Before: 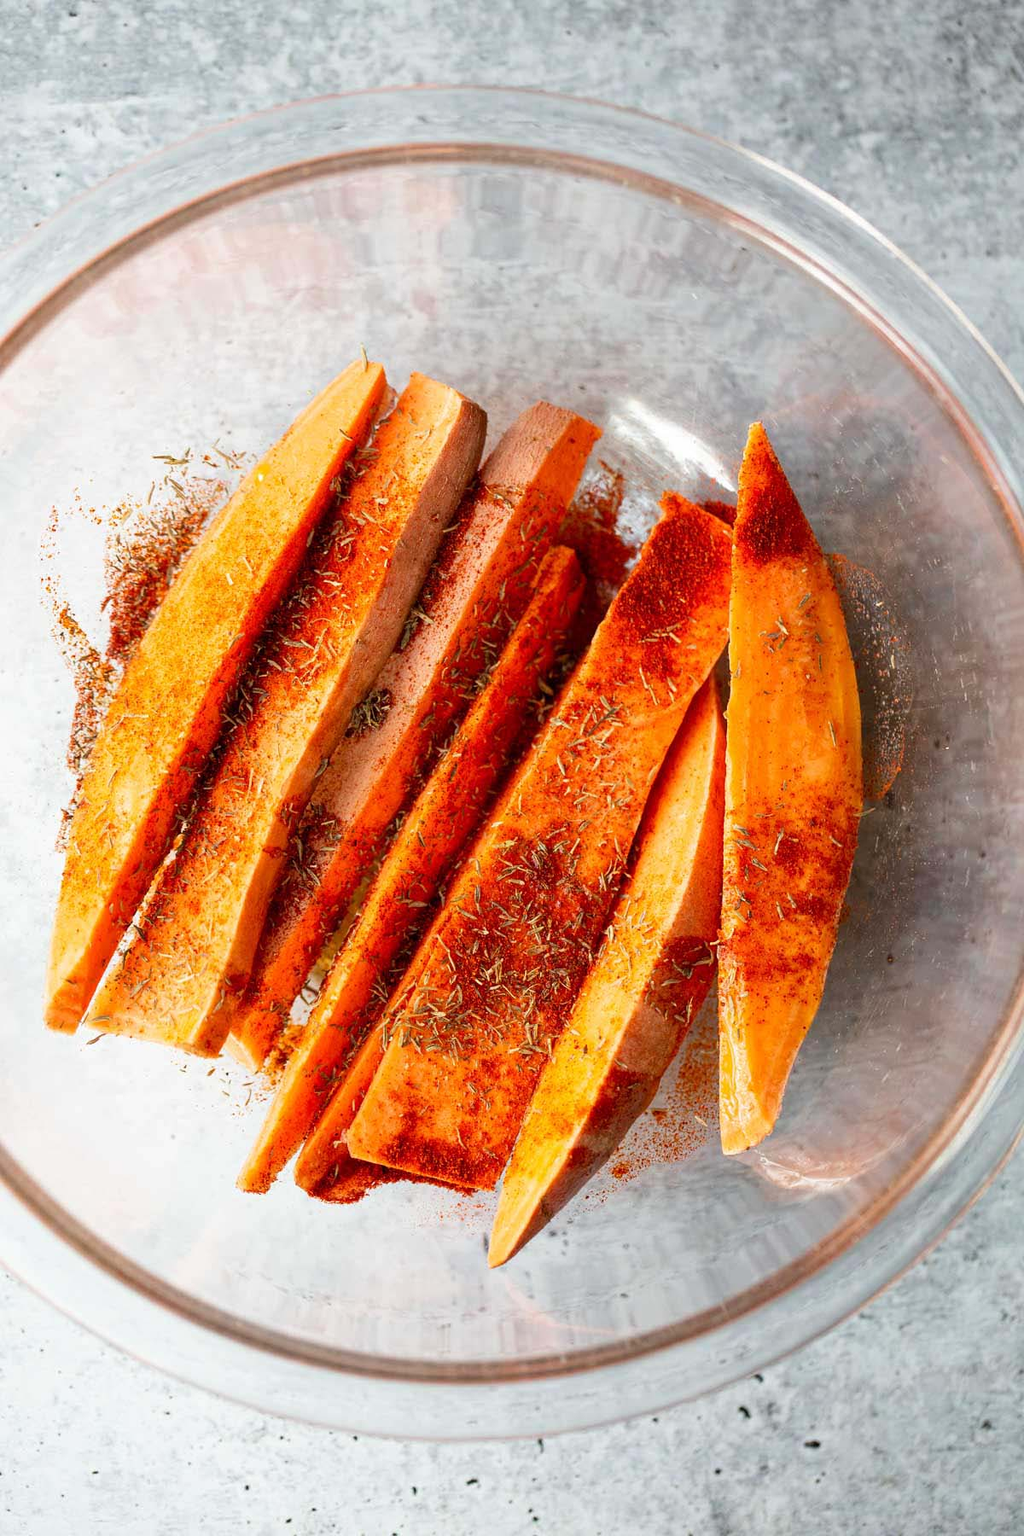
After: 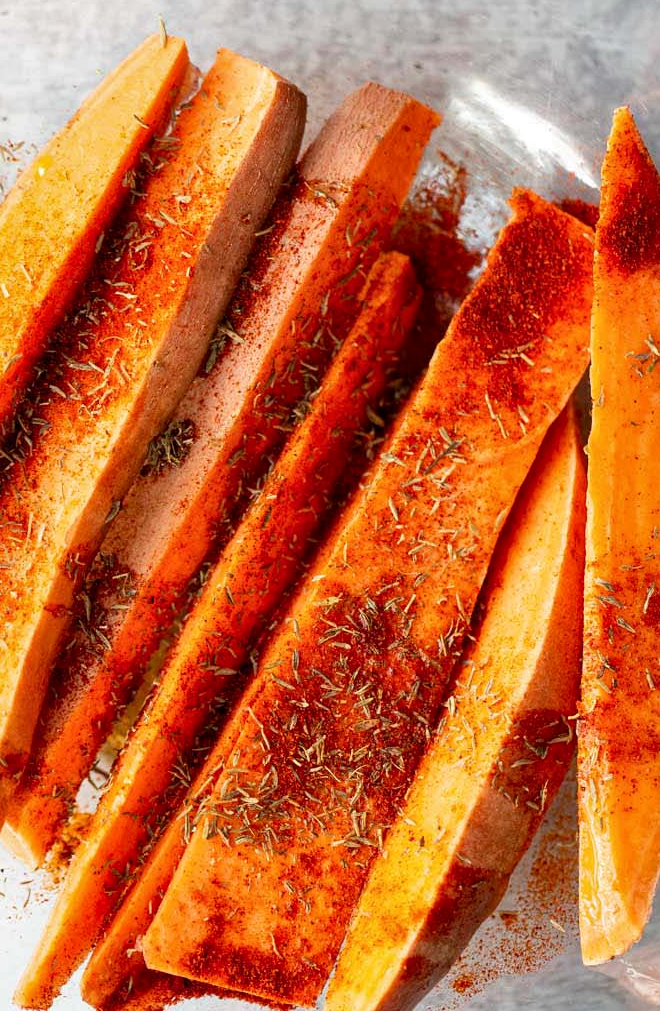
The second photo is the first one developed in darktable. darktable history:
crop and rotate: left 22.035%, top 21.582%, right 22.938%, bottom 22.227%
exposure: exposure -0.053 EV, compensate highlight preservation false
local contrast: mode bilateral grid, contrast 19, coarseness 50, detail 119%, midtone range 0.2
